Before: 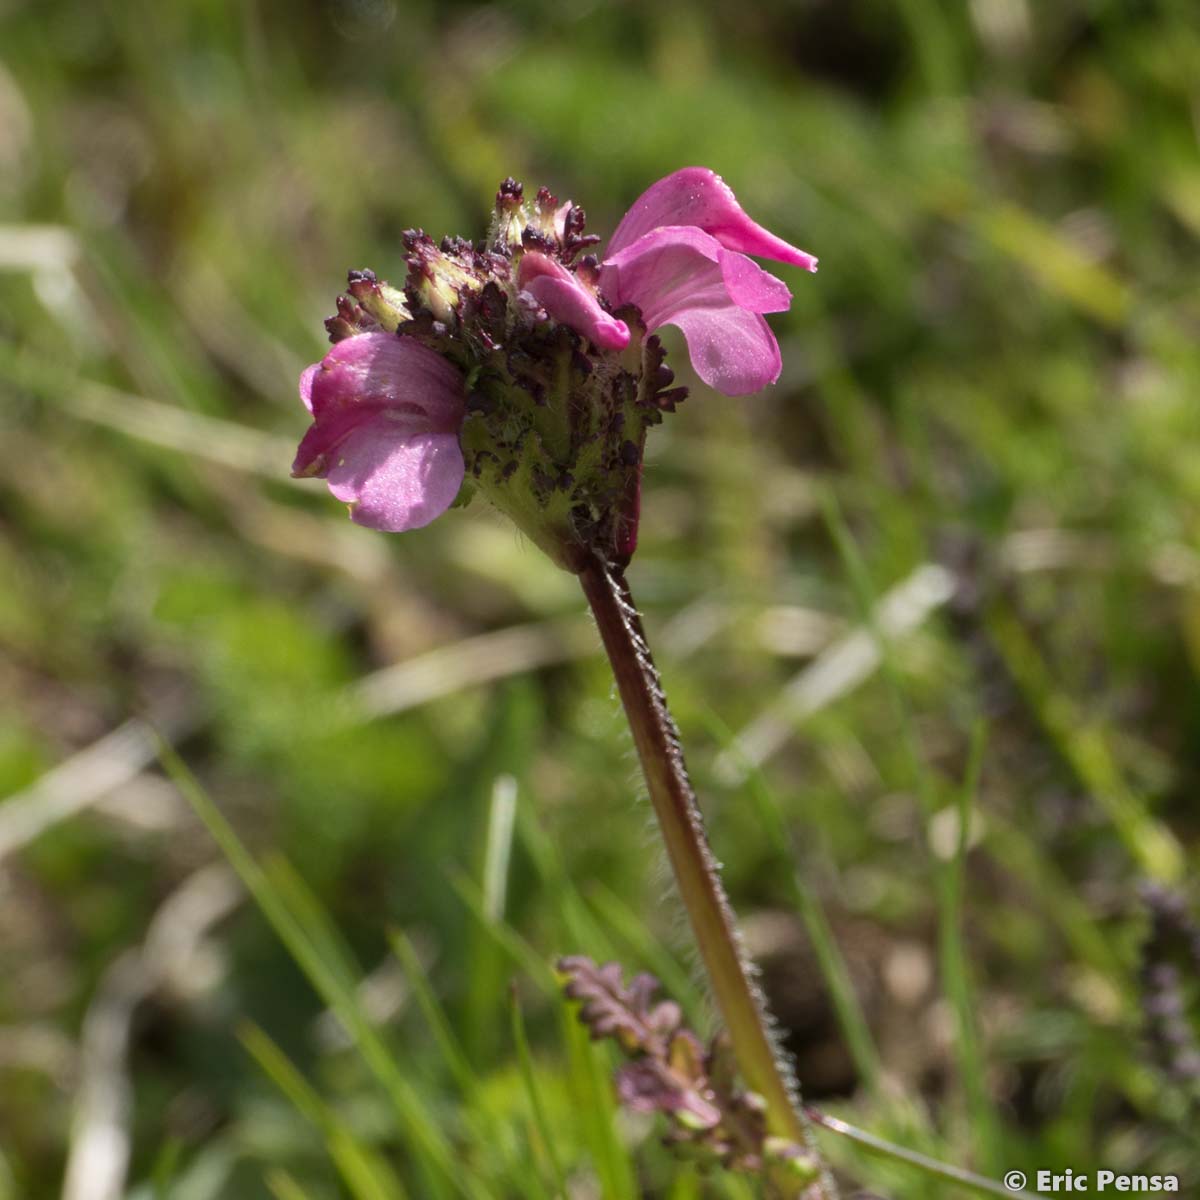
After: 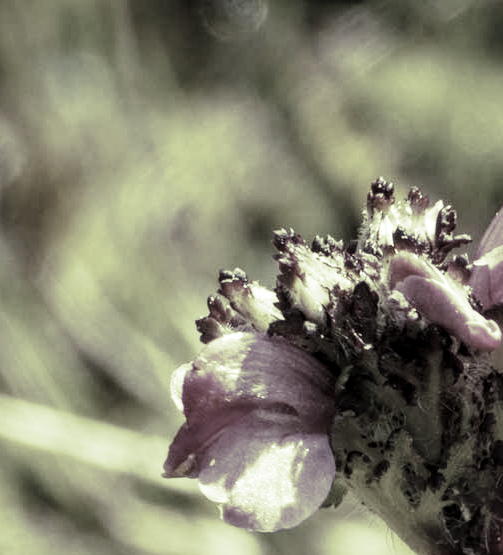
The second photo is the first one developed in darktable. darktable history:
sigmoid: skew -0.2, preserve hue 0%, red attenuation 0.1, red rotation 0.035, green attenuation 0.1, green rotation -0.017, blue attenuation 0.15, blue rotation -0.052, base primaries Rec2020
crop and rotate: left 10.817%, top 0.062%, right 47.194%, bottom 53.626%
exposure: exposure 0.766 EV, compensate highlight preservation false
split-toning: shadows › hue 290.82°, shadows › saturation 0.34, highlights › saturation 0.38, balance 0, compress 50%
levels: mode automatic, black 0.023%, white 99.97%, levels [0.062, 0.494, 0.925]
local contrast: on, module defaults
color balance rgb: perceptual saturation grading › global saturation 30%, global vibrance 10%
color correction: saturation 0.2
